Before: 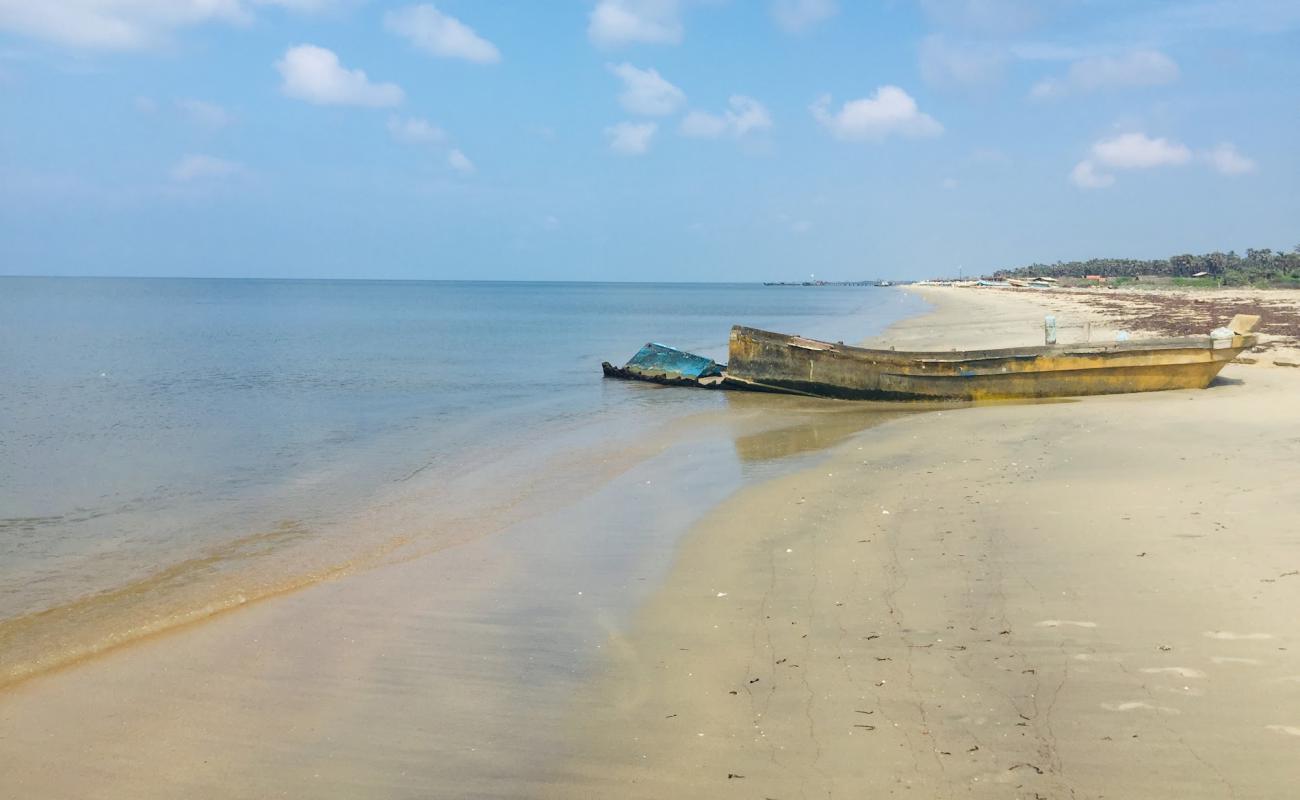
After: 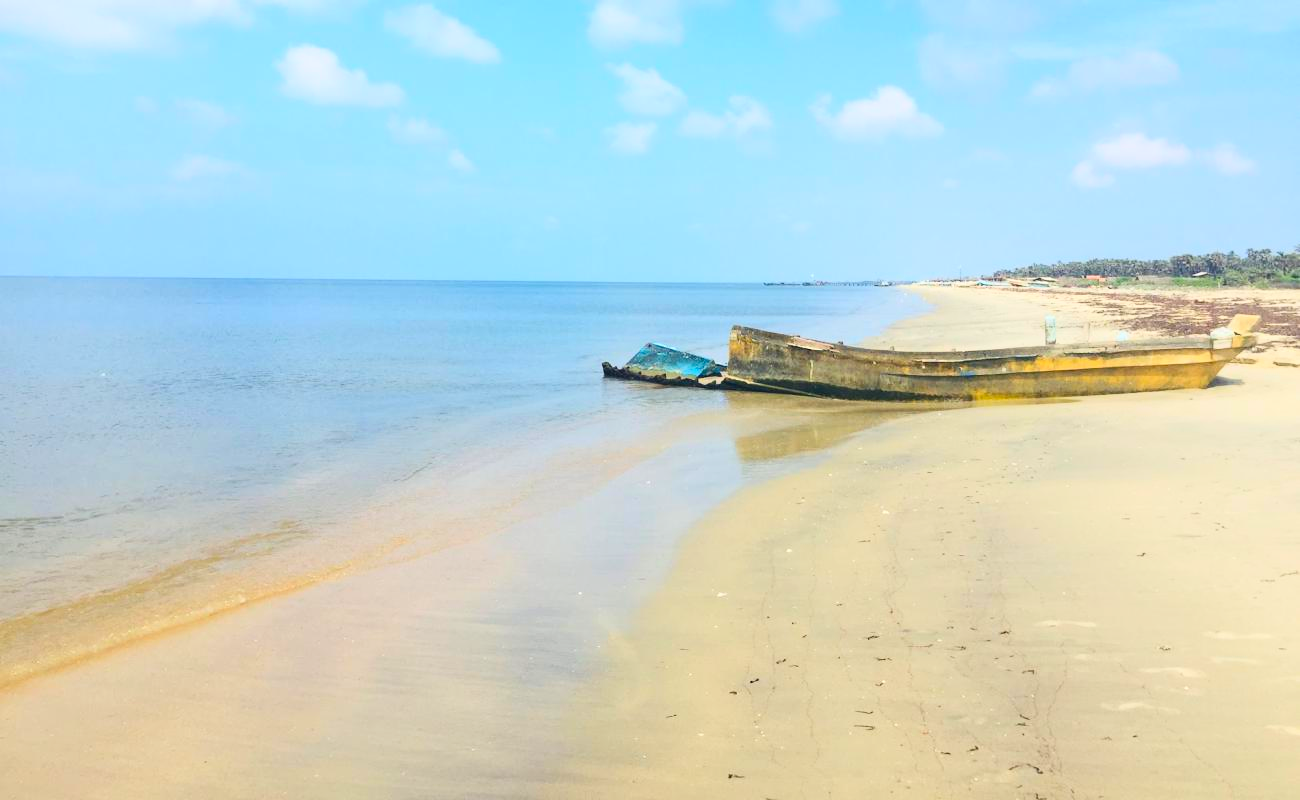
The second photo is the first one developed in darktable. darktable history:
contrast brightness saturation: contrast 0.238, brightness 0.263, saturation 0.377
